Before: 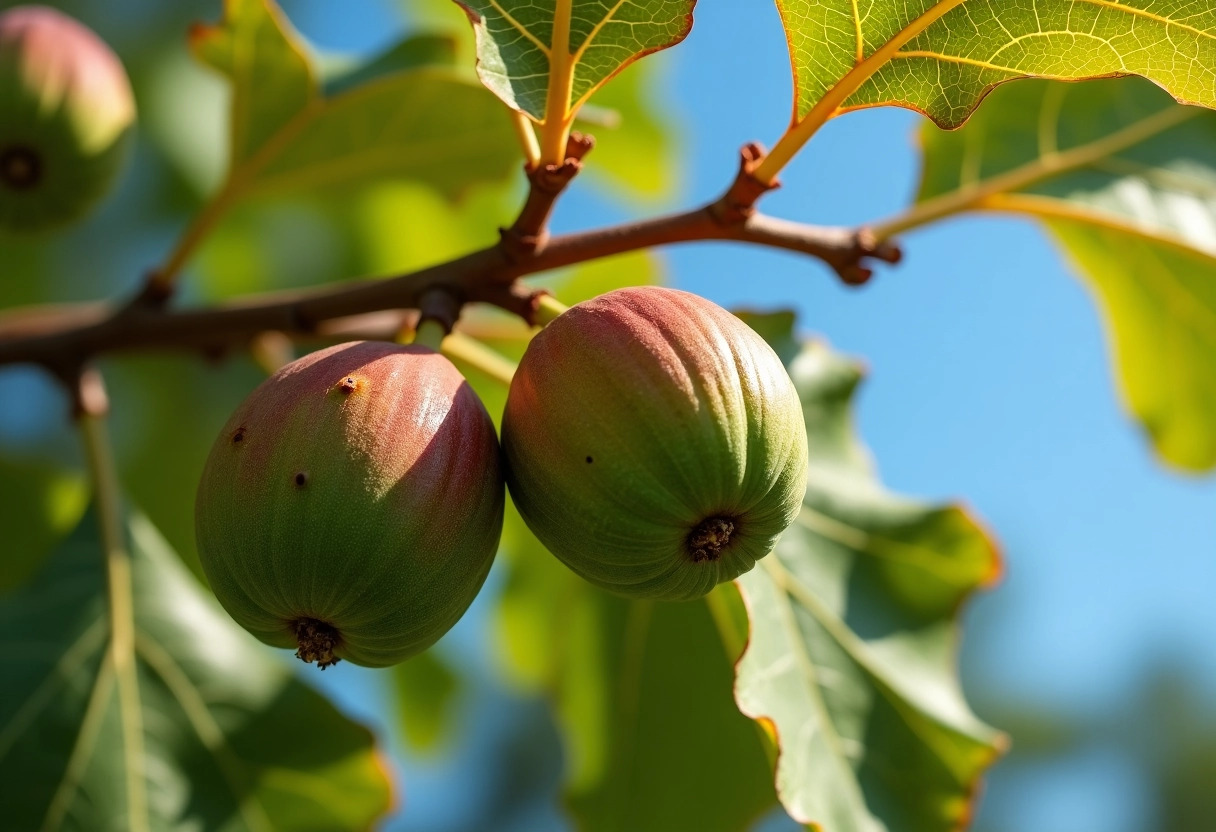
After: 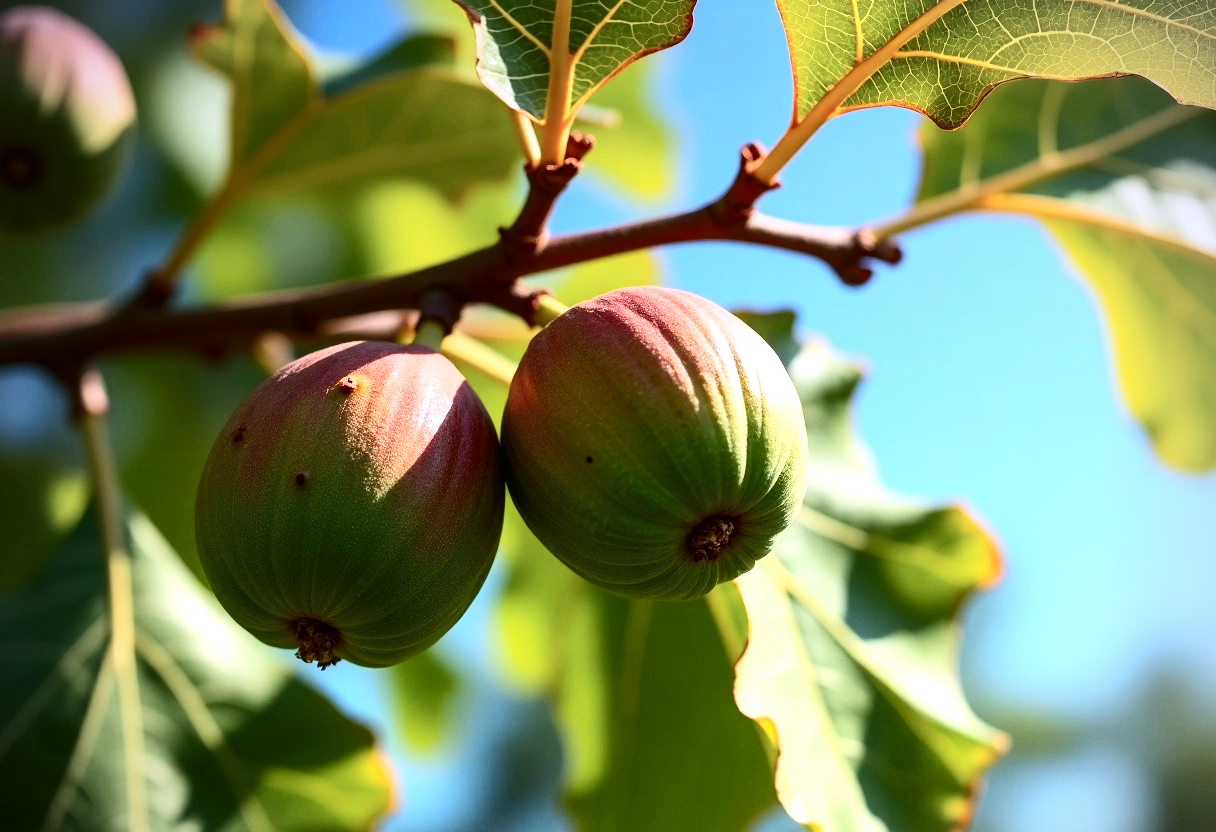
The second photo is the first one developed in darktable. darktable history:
contrast brightness saturation: contrast 0.28
exposure: black level correction 0, exposure 0.9 EV, compensate exposure bias true, compensate highlight preservation false
graduated density: hue 238.83°, saturation 50%
vignetting: on, module defaults
